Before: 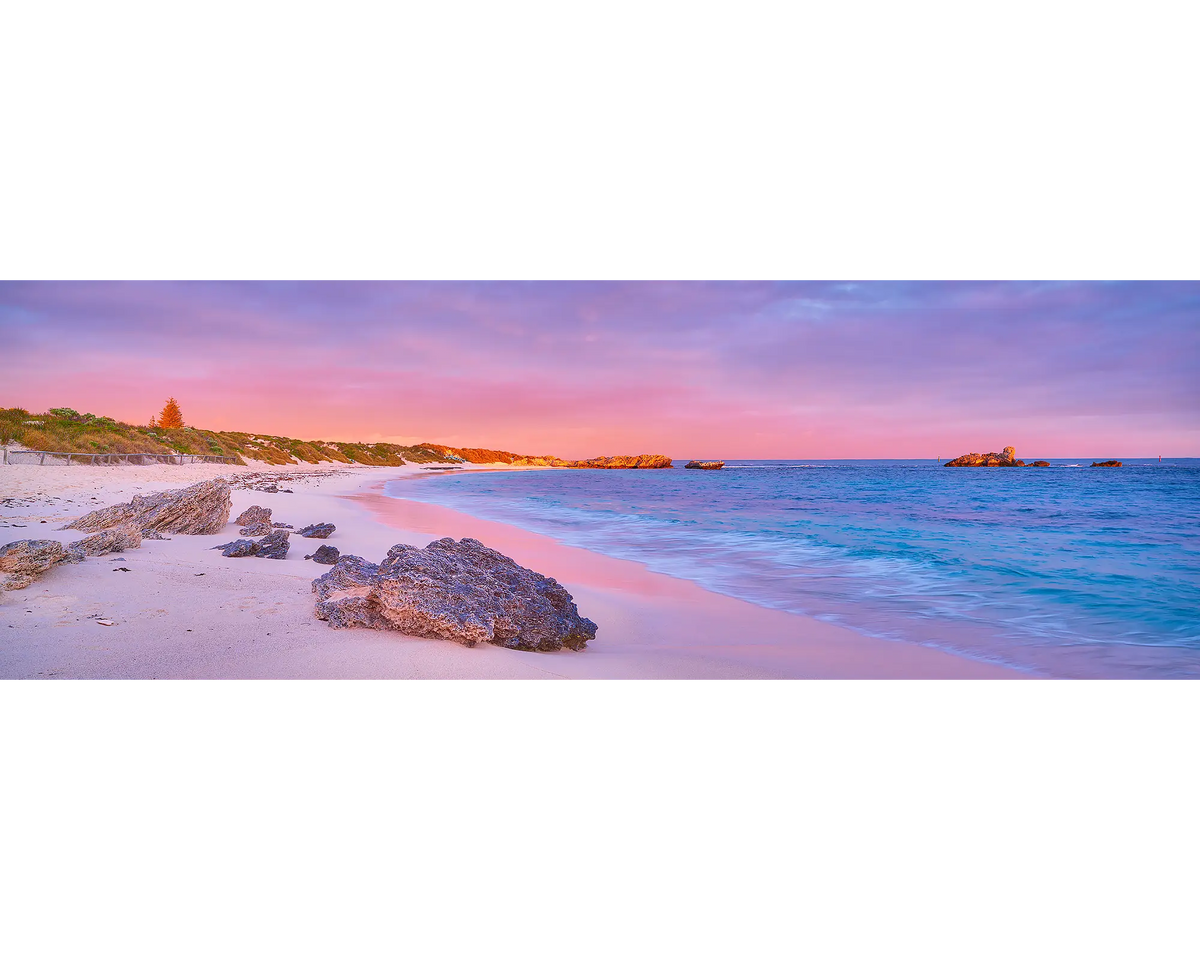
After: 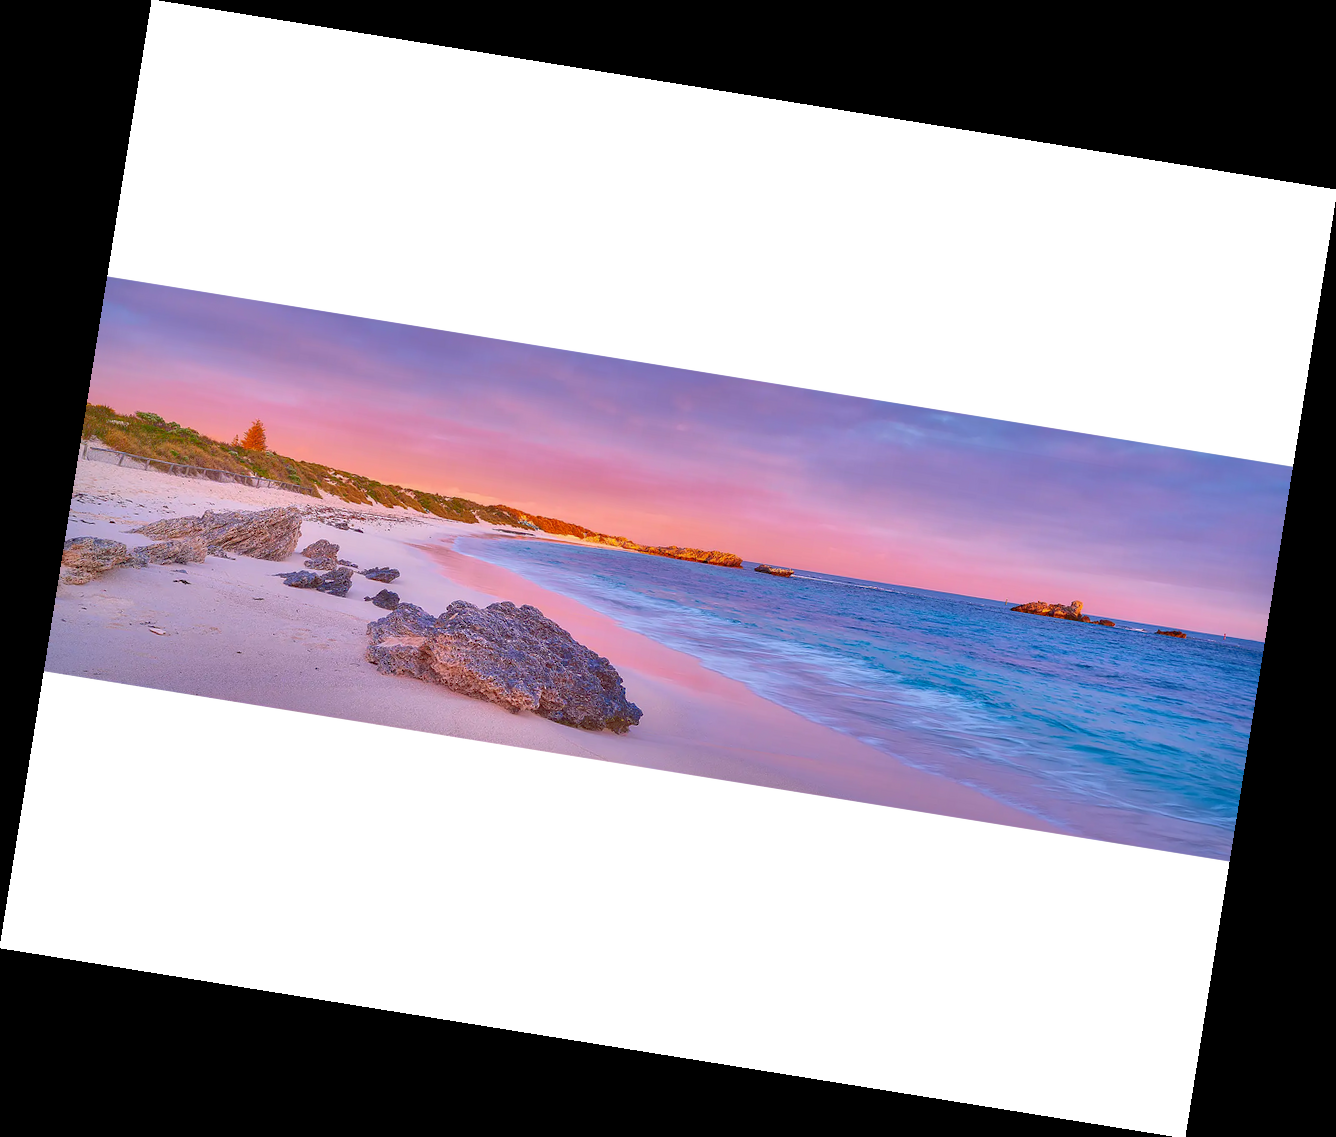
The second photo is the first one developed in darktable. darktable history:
rotate and perspective: rotation 9.12°, automatic cropping off
contrast brightness saturation: contrast 0.14
shadows and highlights: on, module defaults
